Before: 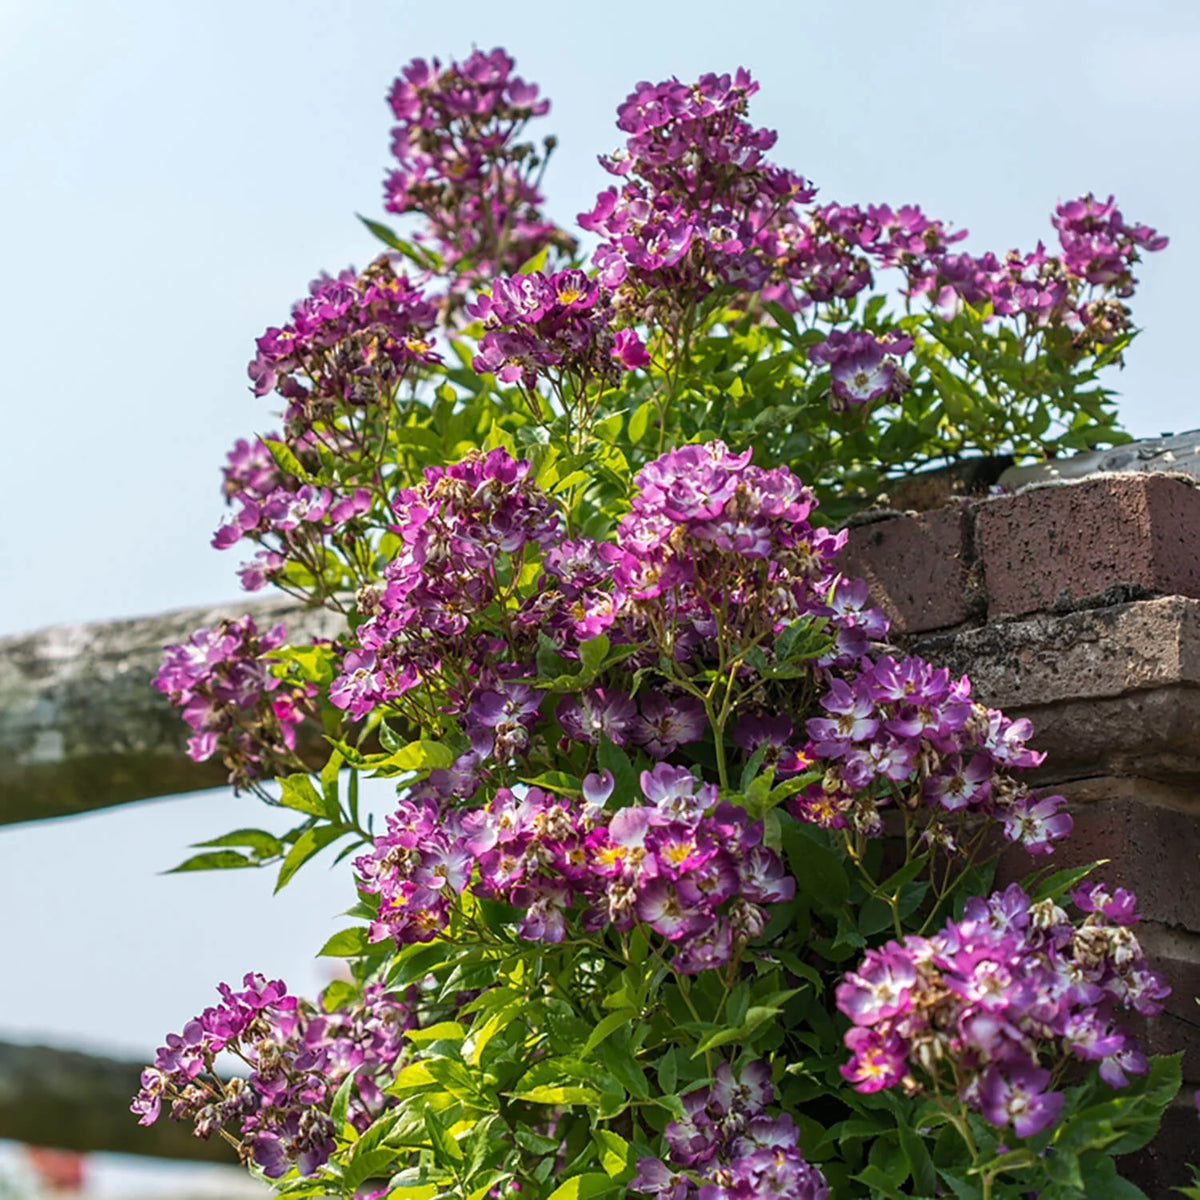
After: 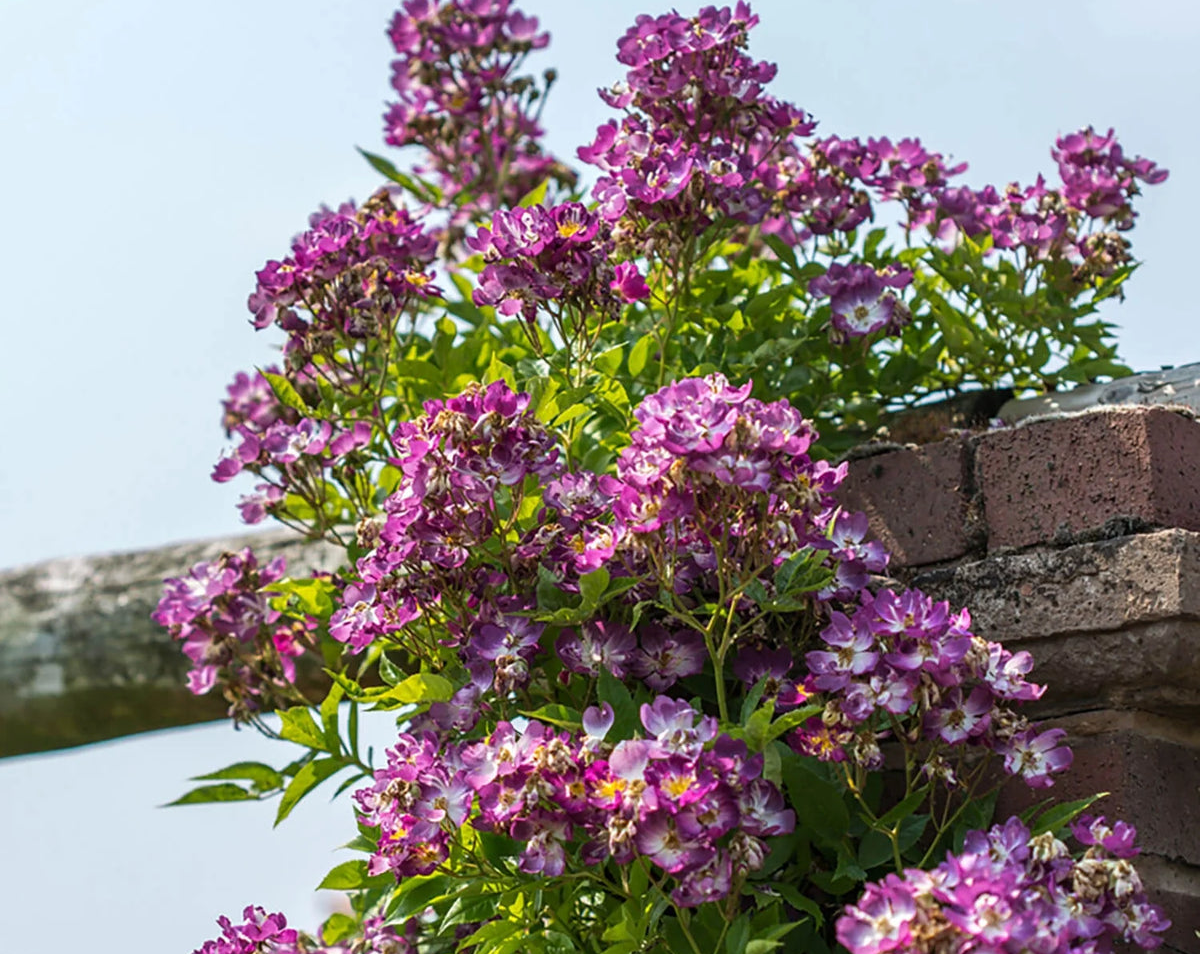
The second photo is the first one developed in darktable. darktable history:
crop and rotate: top 5.655%, bottom 14.838%
